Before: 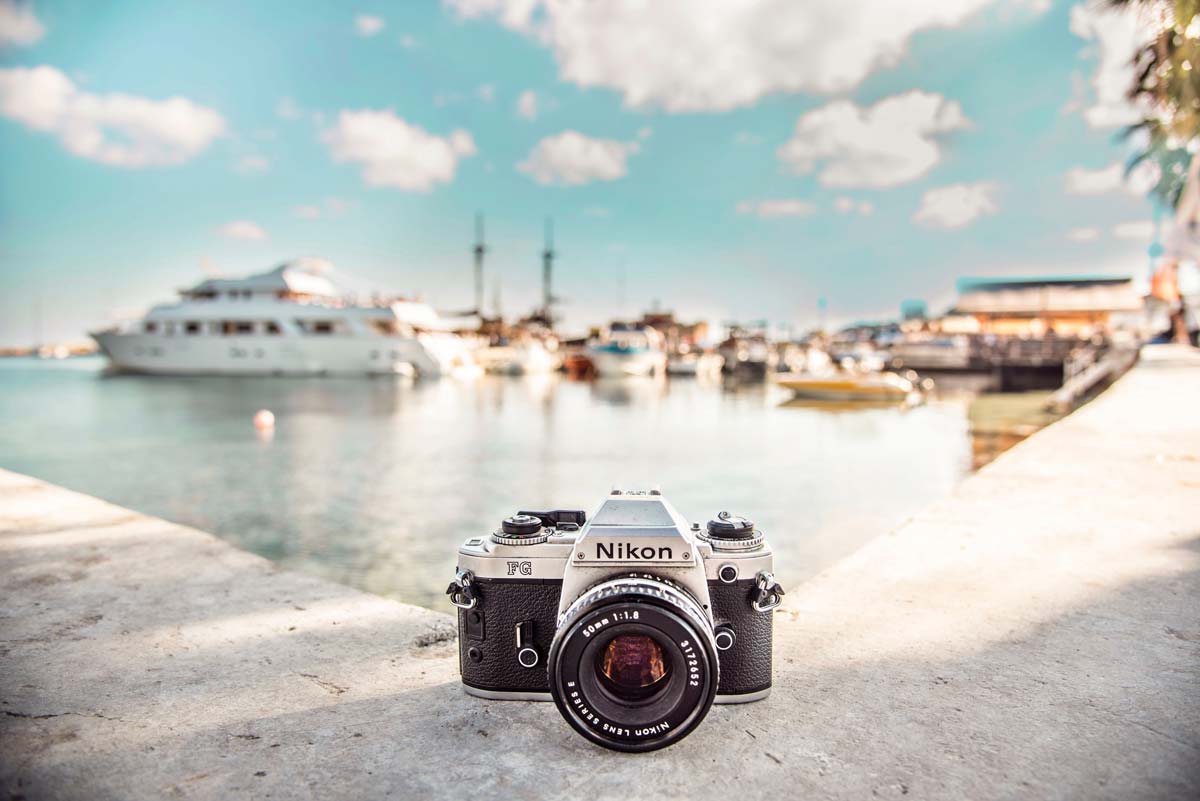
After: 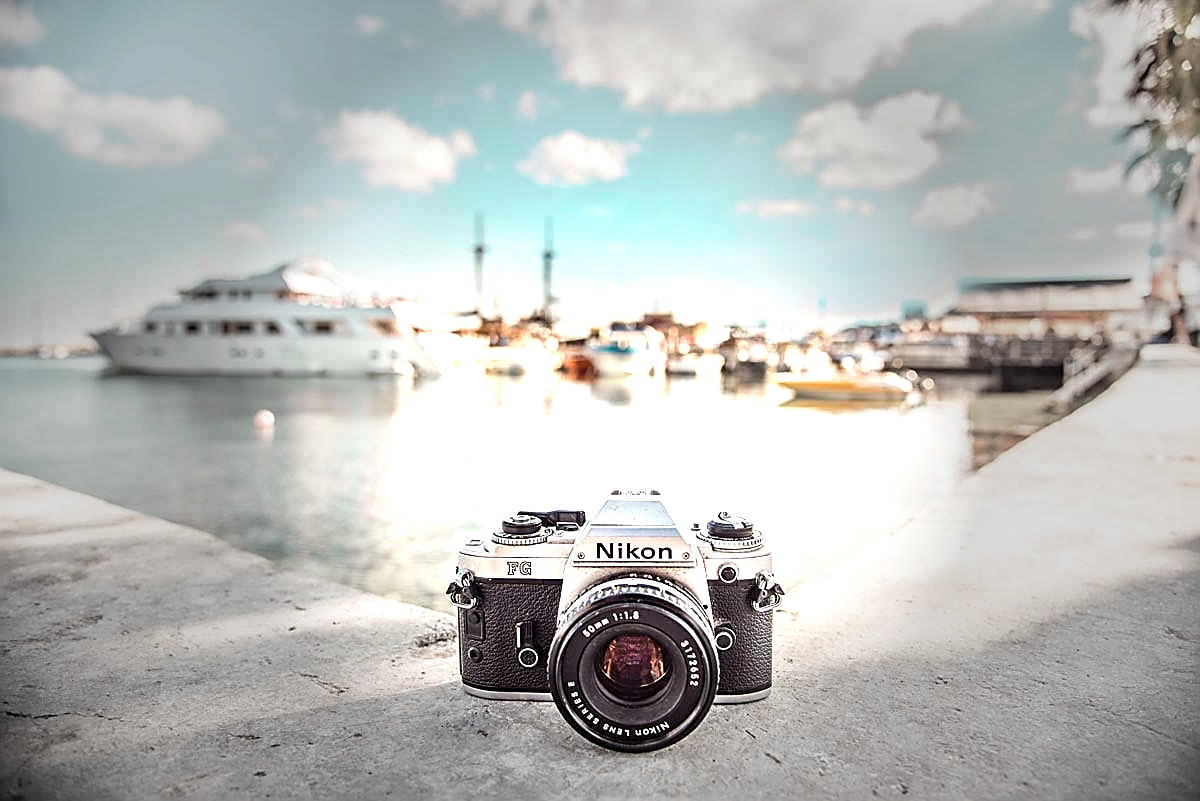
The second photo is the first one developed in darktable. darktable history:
sharpen: radius 1.4, amount 1.25, threshold 0.7
vignetting: fall-off start 31.28%, fall-off radius 34.64%, brightness -0.575
exposure: exposure 0.766 EV, compensate highlight preservation false
